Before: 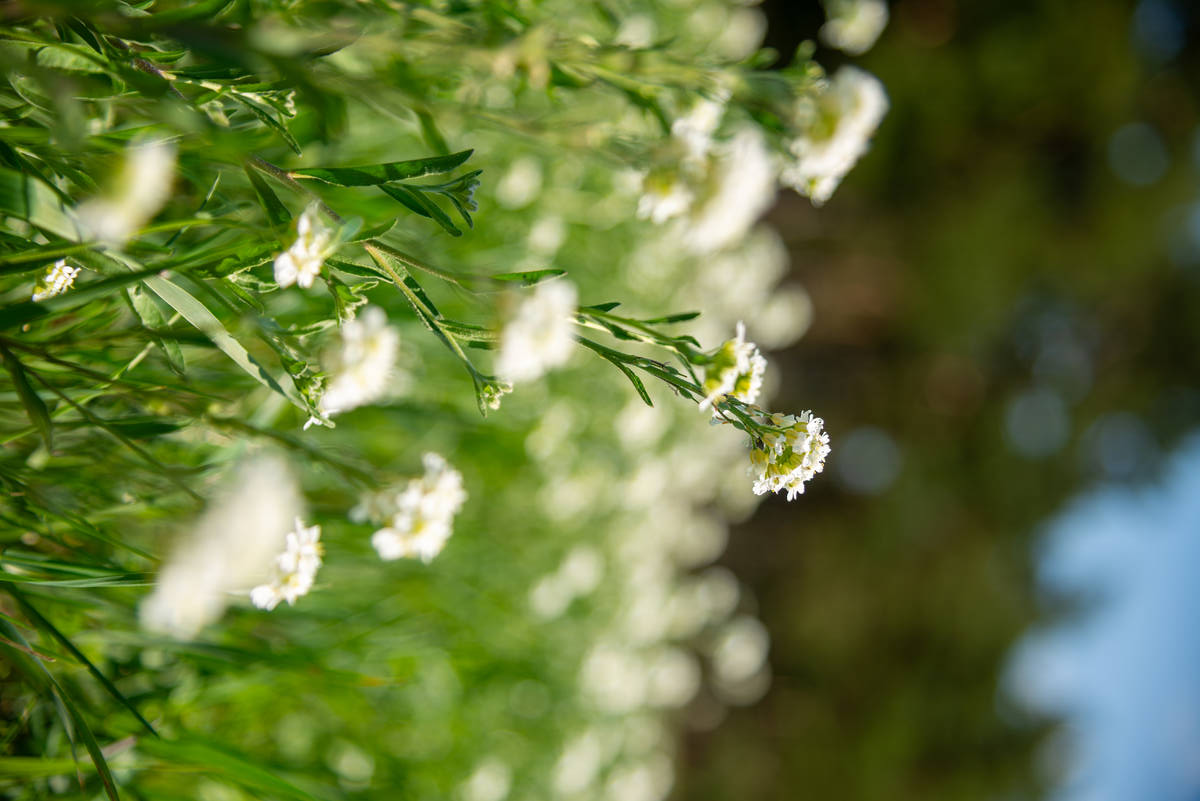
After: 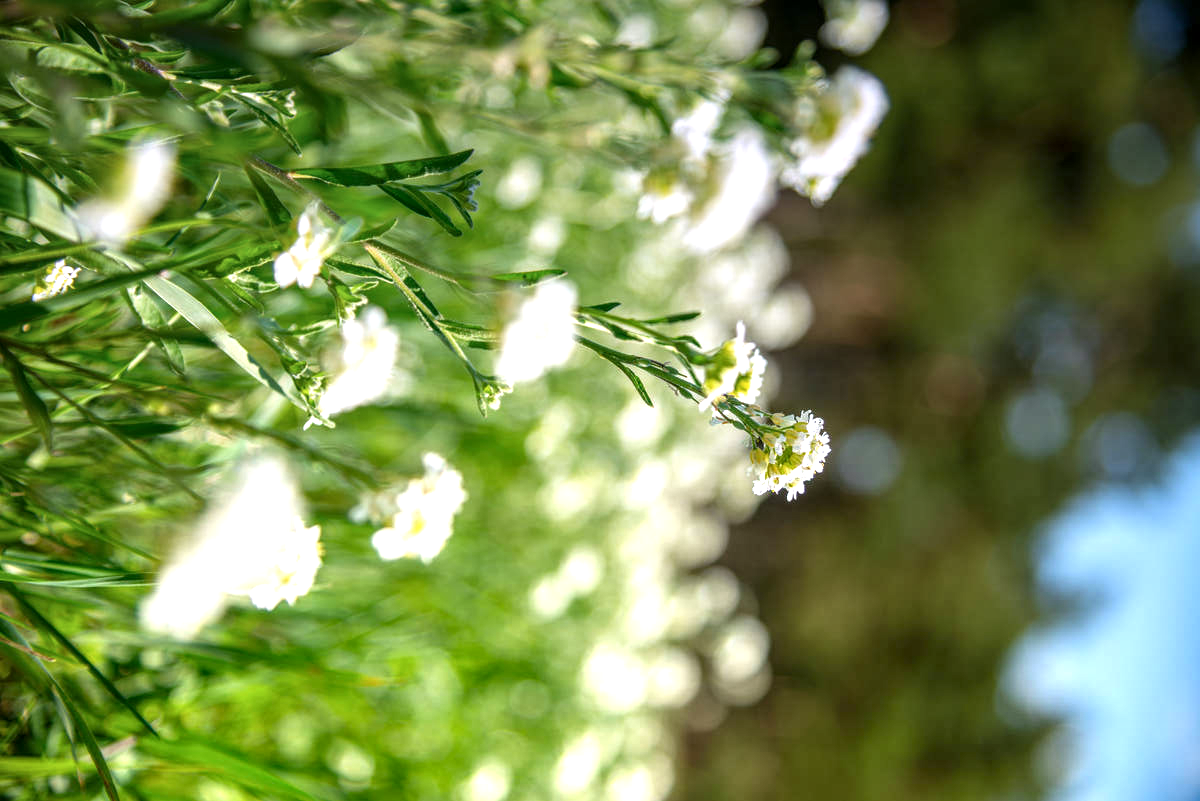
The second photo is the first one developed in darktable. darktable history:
graduated density: hue 238.83°, saturation 50%
exposure: black level correction 0, exposure 0.95 EV, compensate exposure bias true, compensate highlight preservation false
local contrast: detail 130%
